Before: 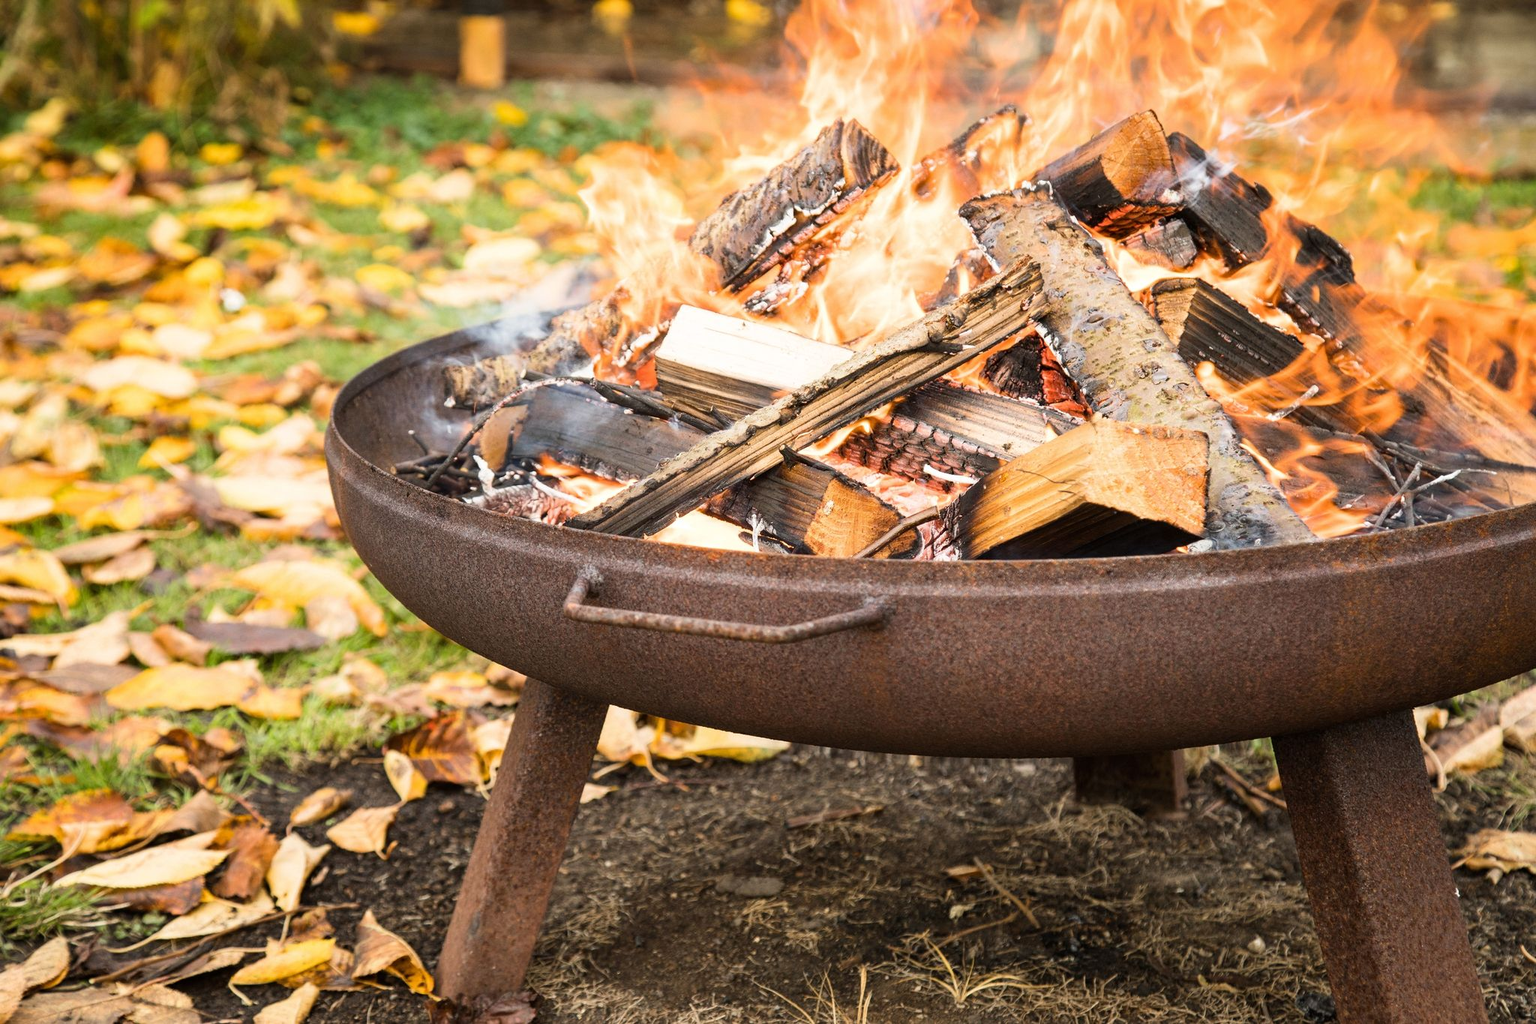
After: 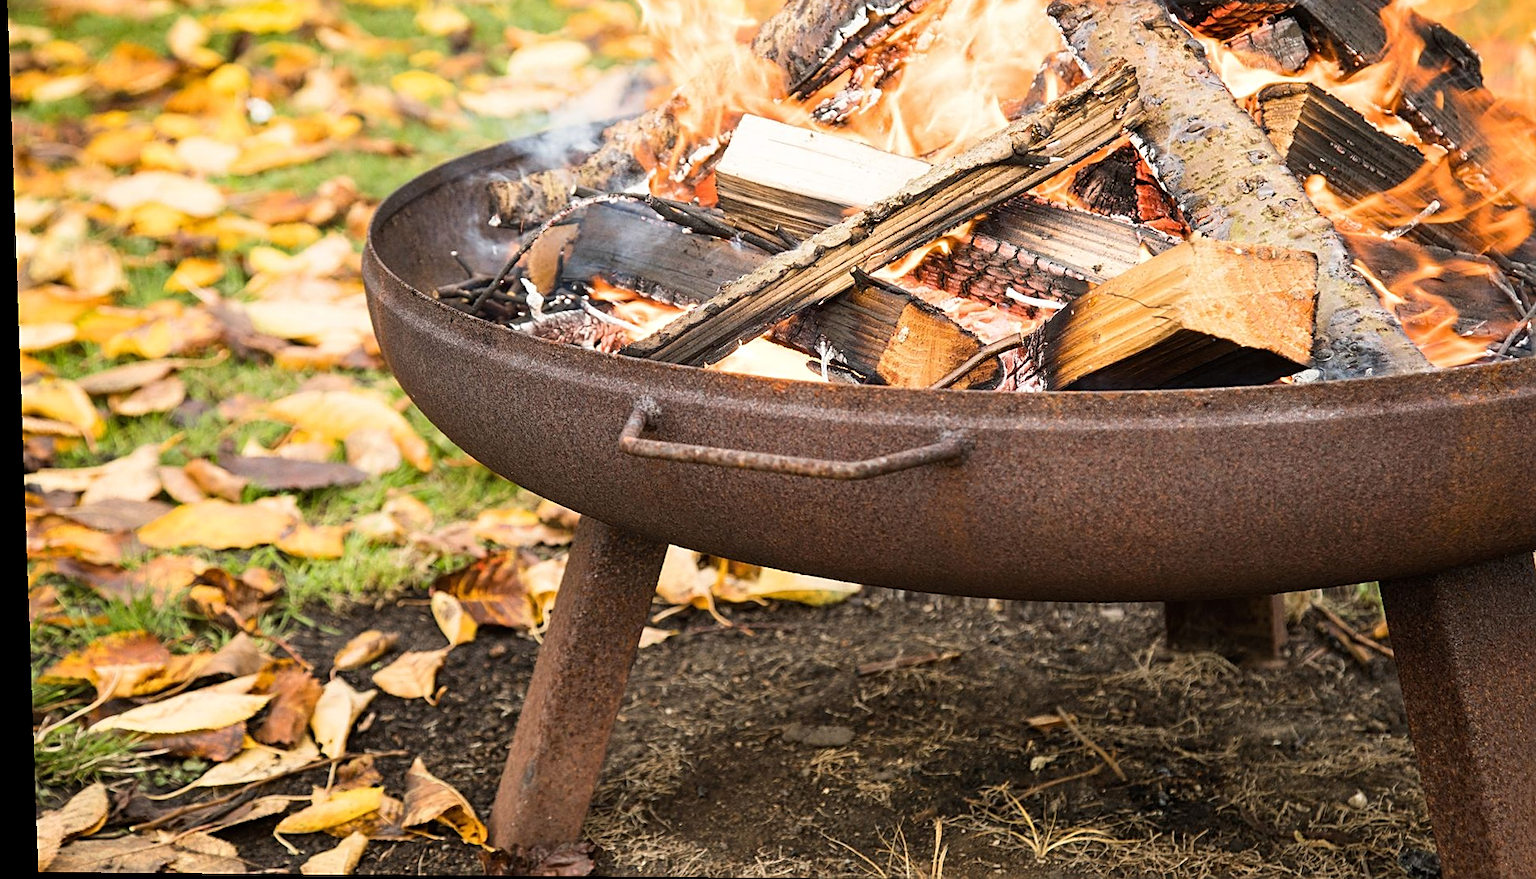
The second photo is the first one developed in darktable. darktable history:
tone equalizer: on, module defaults
rotate and perspective: lens shift (vertical) 0.048, lens shift (horizontal) -0.024, automatic cropping off
sharpen: on, module defaults
crop: top 20.916%, right 9.437%, bottom 0.316%
